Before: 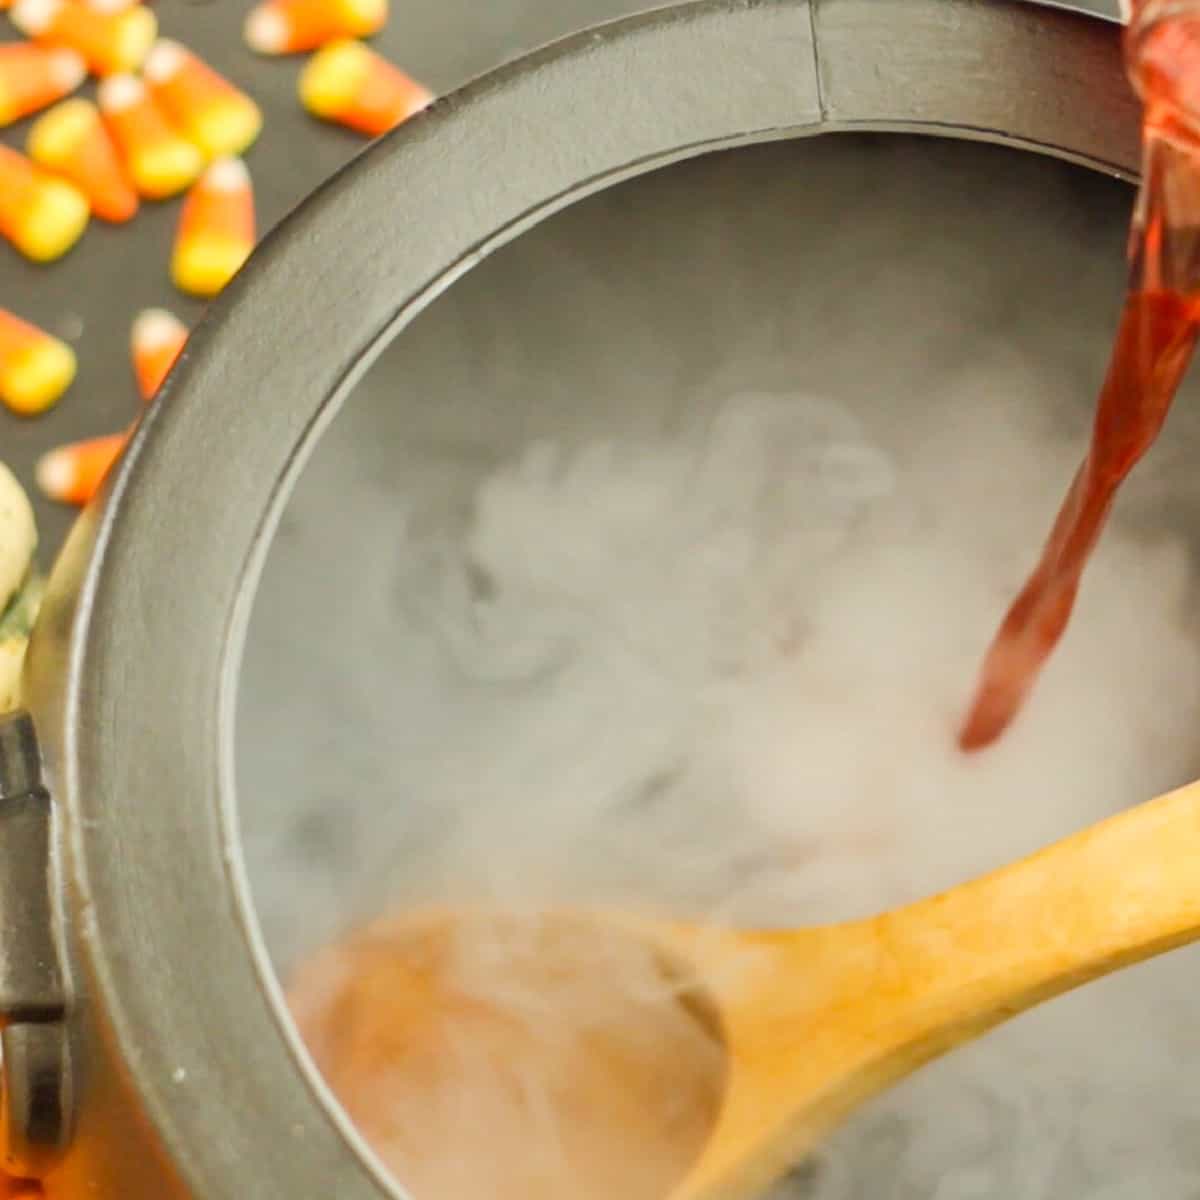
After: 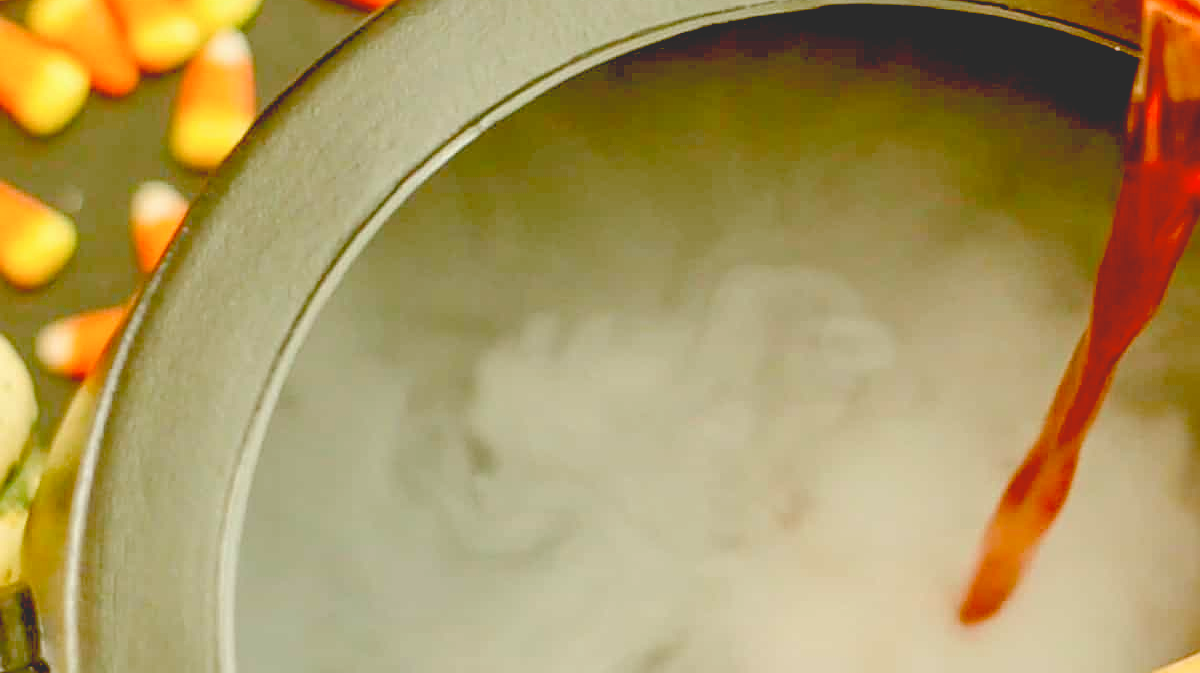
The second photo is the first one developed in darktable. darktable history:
sharpen: on, module defaults
tone curve: curves: ch0 [(0, 0.172) (1, 0.91)], color space Lab, independent channels, preserve colors none
color balance: mode lift, gamma, gain (sRGB), lift [1.04, 1, 1, 0.97], gamma [1.01, 1, 1, 0.97], gain [0.96, 1, 1, 0.97]
exposure: black level correction 0.056, compensate highlight preservation false
crop and rotate: top 10.605%, bottom 33.274%
color balance rgb: perceptual saturation grading › global saturation 25%, perceptual saturation grading › highlights -50%, perceptual saturation grading › shadows 30%, perceptual brilliance grading › global brilliance 12%, global vibrance 20%
